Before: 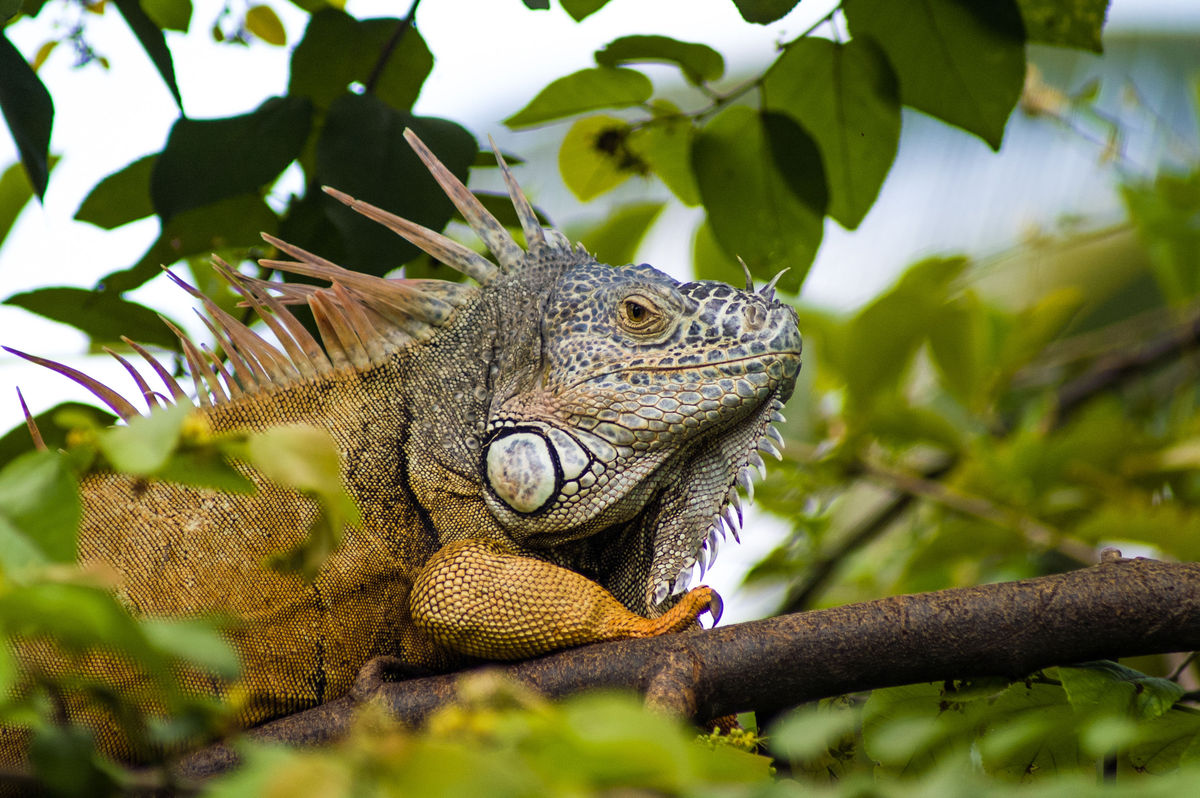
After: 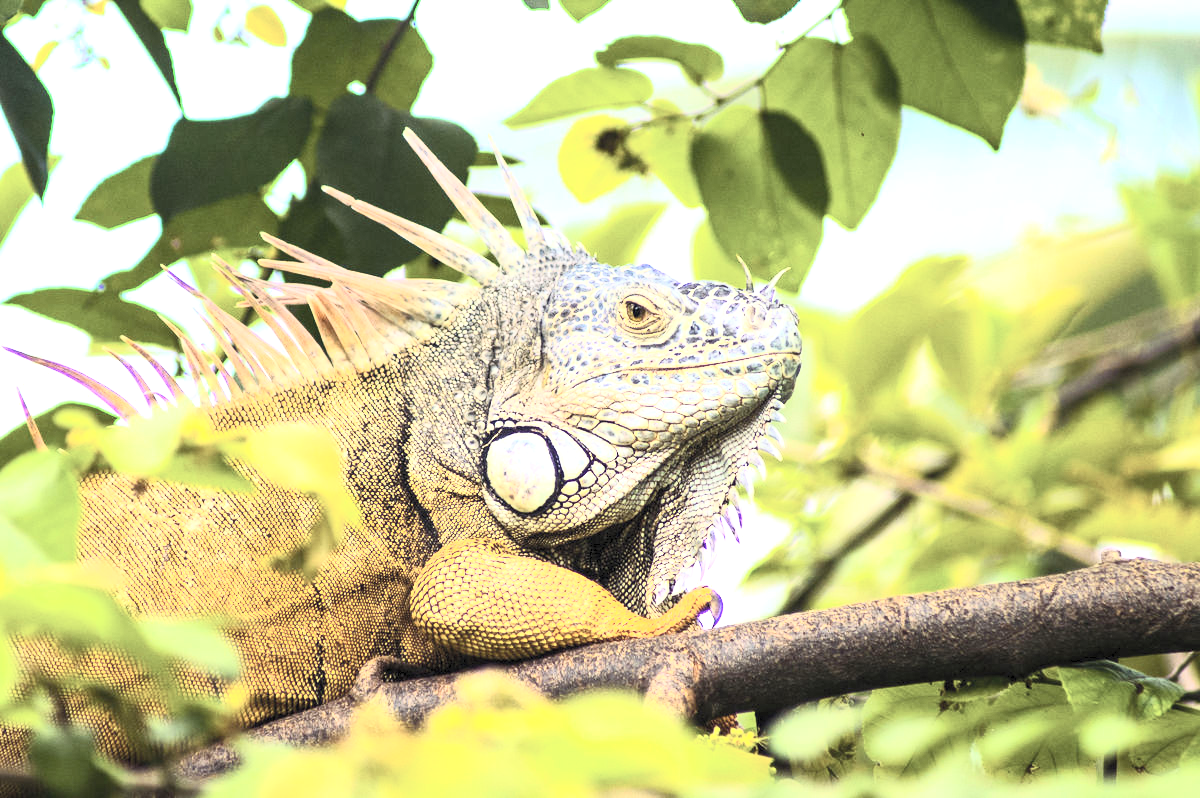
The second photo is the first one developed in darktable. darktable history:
contrast brightness saturation: contrast 0.43, brightness 0.56, saturation -0.19
exposure: exposure 1.25 EV, compensate exposure bias true, compensate highlight preservation false
